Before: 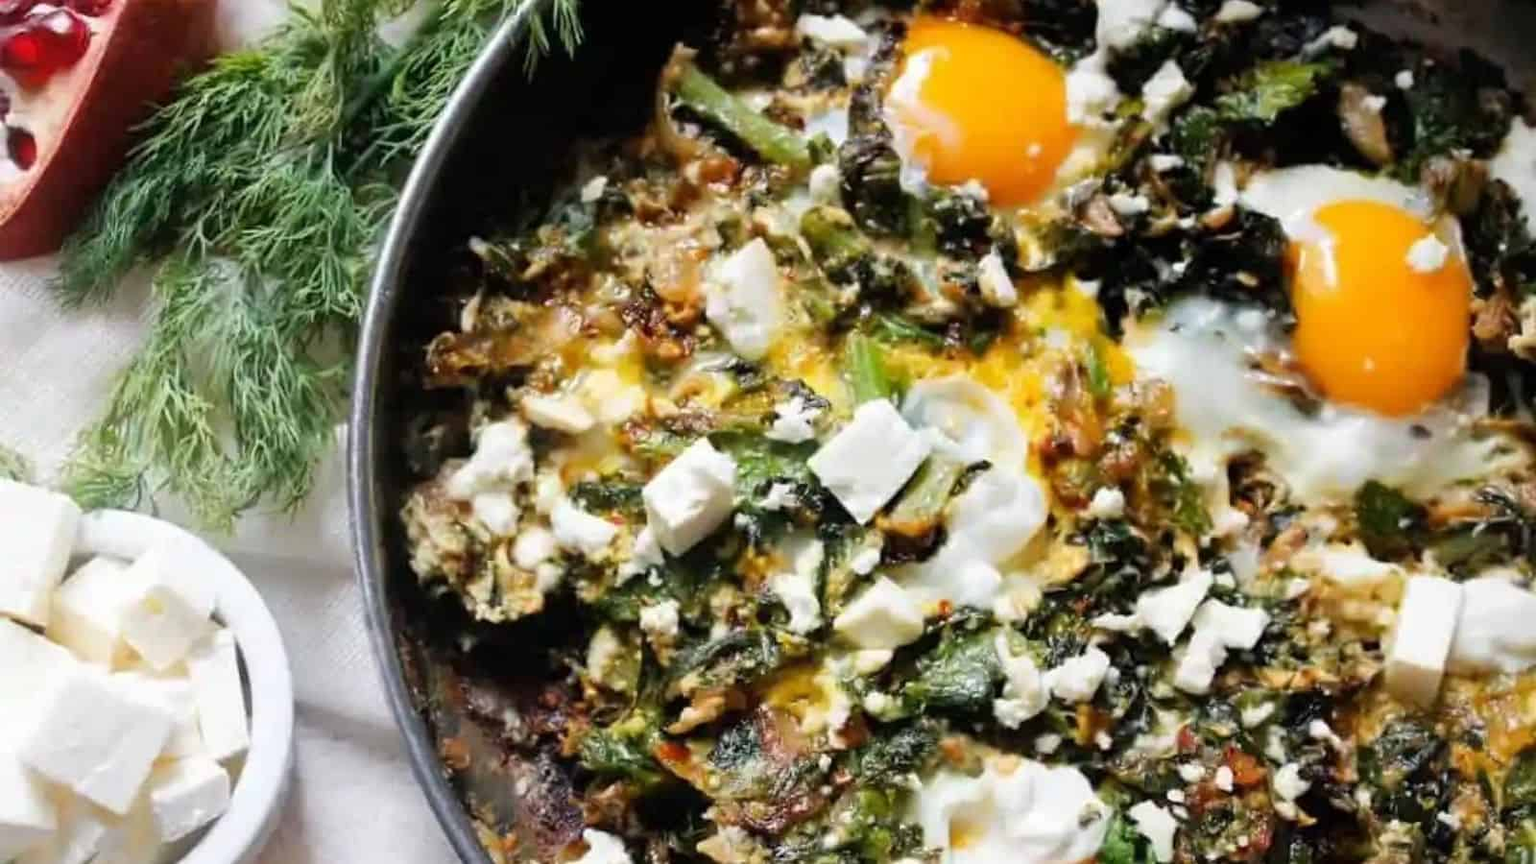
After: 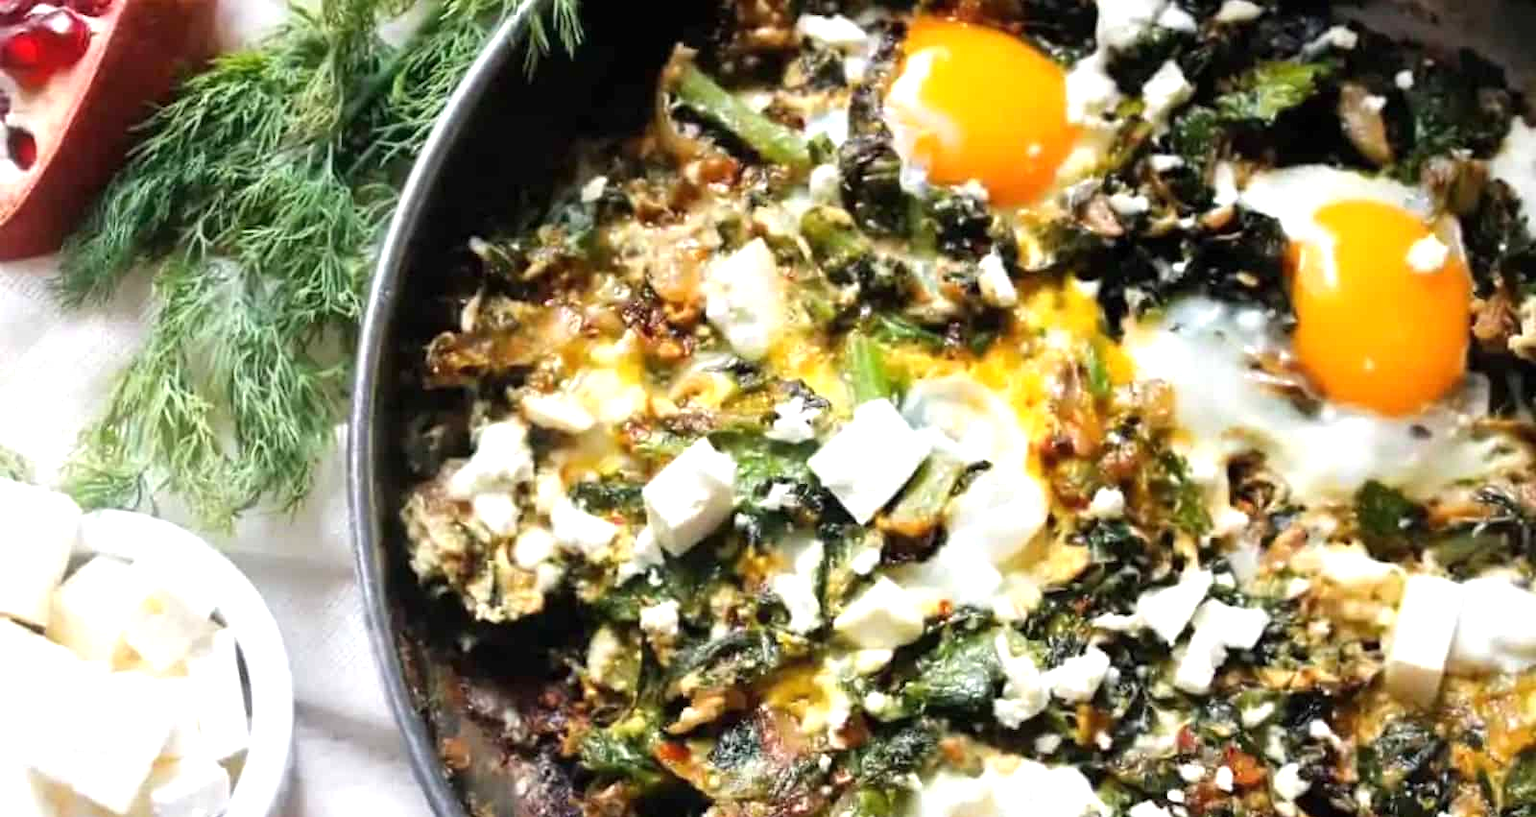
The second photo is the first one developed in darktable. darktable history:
crop and rotate: top 0.009%, bottom 5.232%
exposure: exposure 0.573 EV, compensate exposure bias true, compensate highlight preservation false
color correction: highlights b* 0.049
